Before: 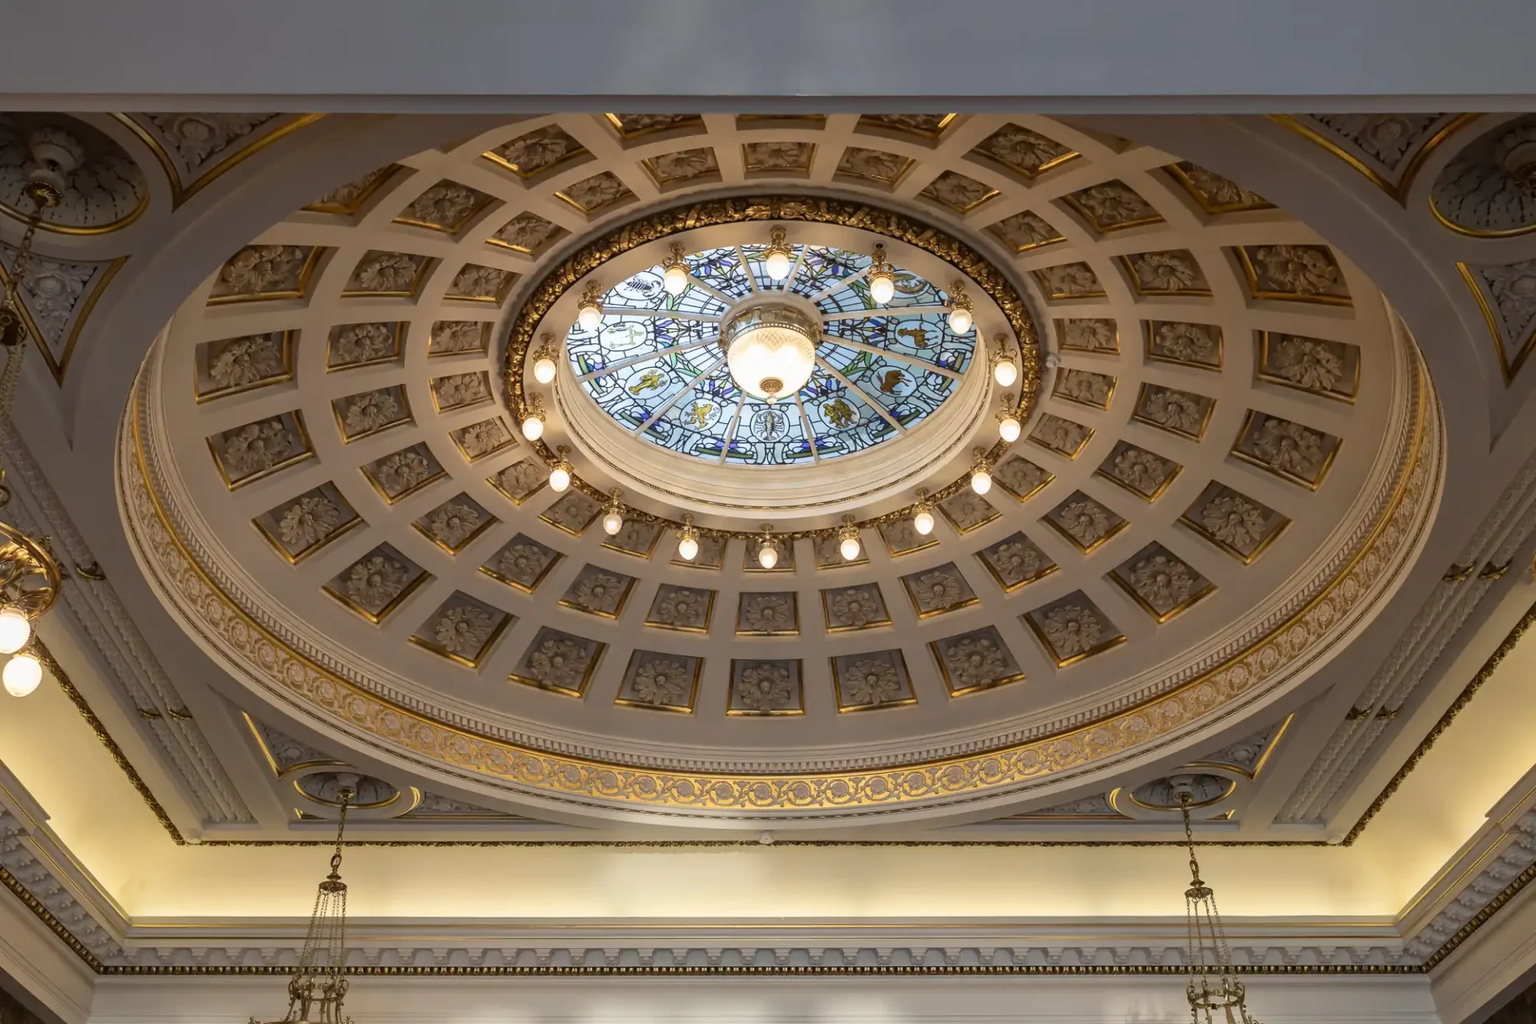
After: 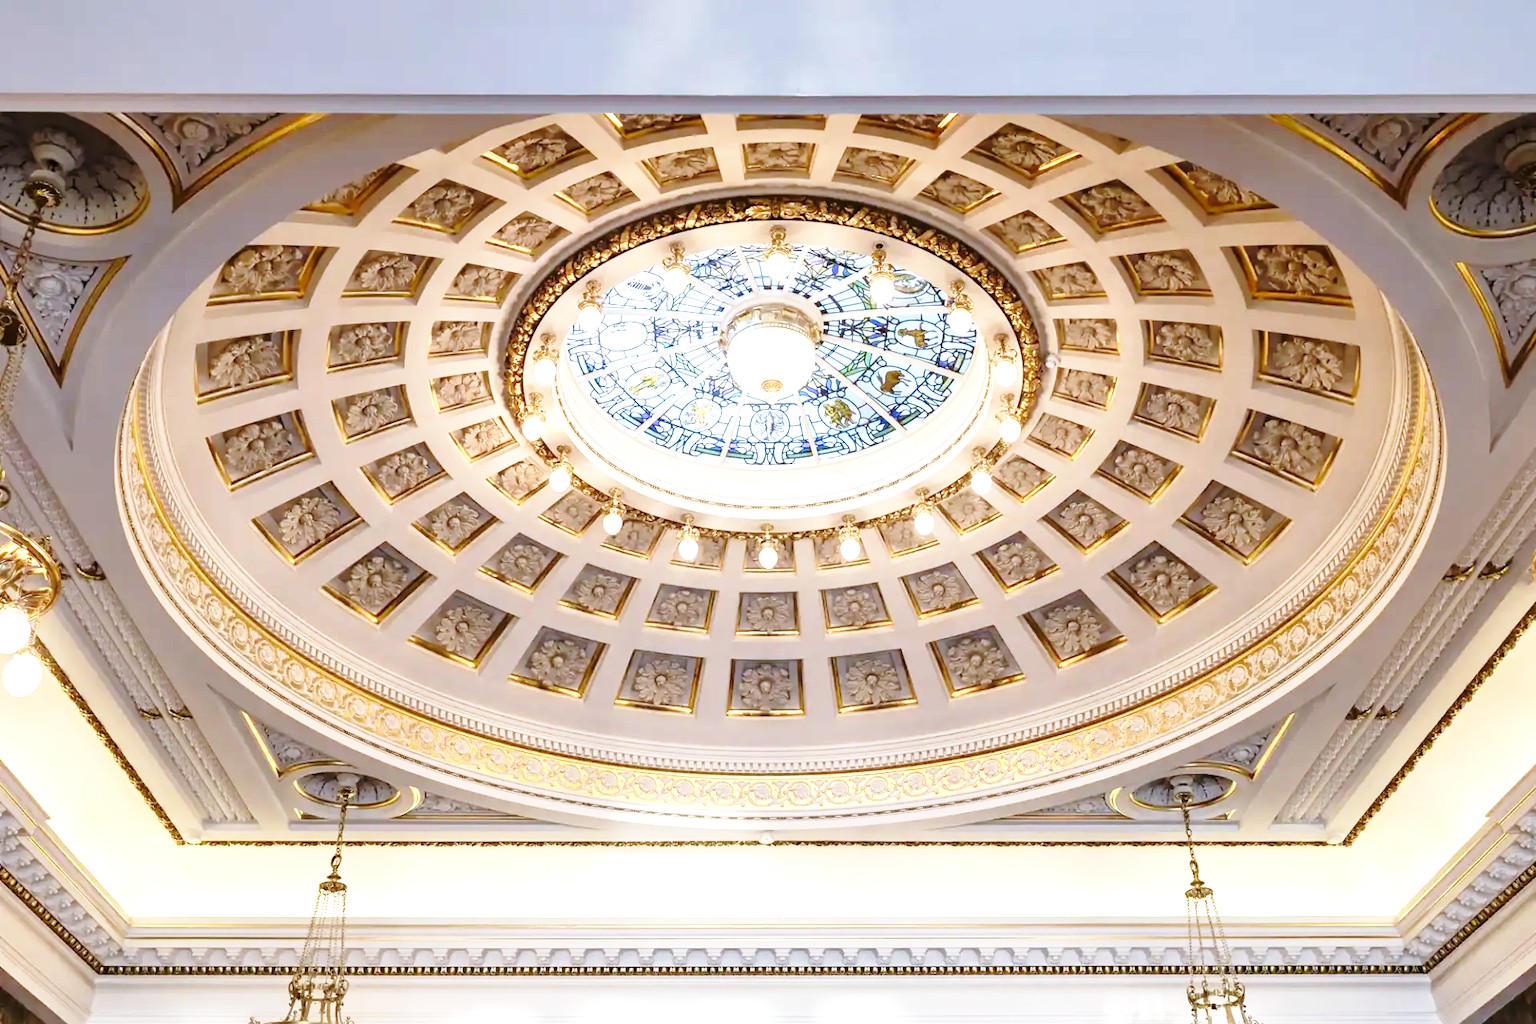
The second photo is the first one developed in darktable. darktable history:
contrast equalizer: octaves 7, y [[0.6 ×6], [0.55 ×6], [0 ×6], [0 ×6], [0 ×6]], mix 0.15
base curve: curves: ch0 [(0, 0) (0.028, 0.03) (0.121, 0.232) (0.46, 0.748) (0.859, 0.968) (1, 1)], preserve colors none
rotate and perspective: crop left 0, crop top 0
exposure: black level correction 0, exposure 1.2 EV, compensate highlight preservation false
color calibration: illuminant as shot in camera, x 0.358, y 0.373, temperature 4628.91 K
white balance: red 0.98, blue 1.034
